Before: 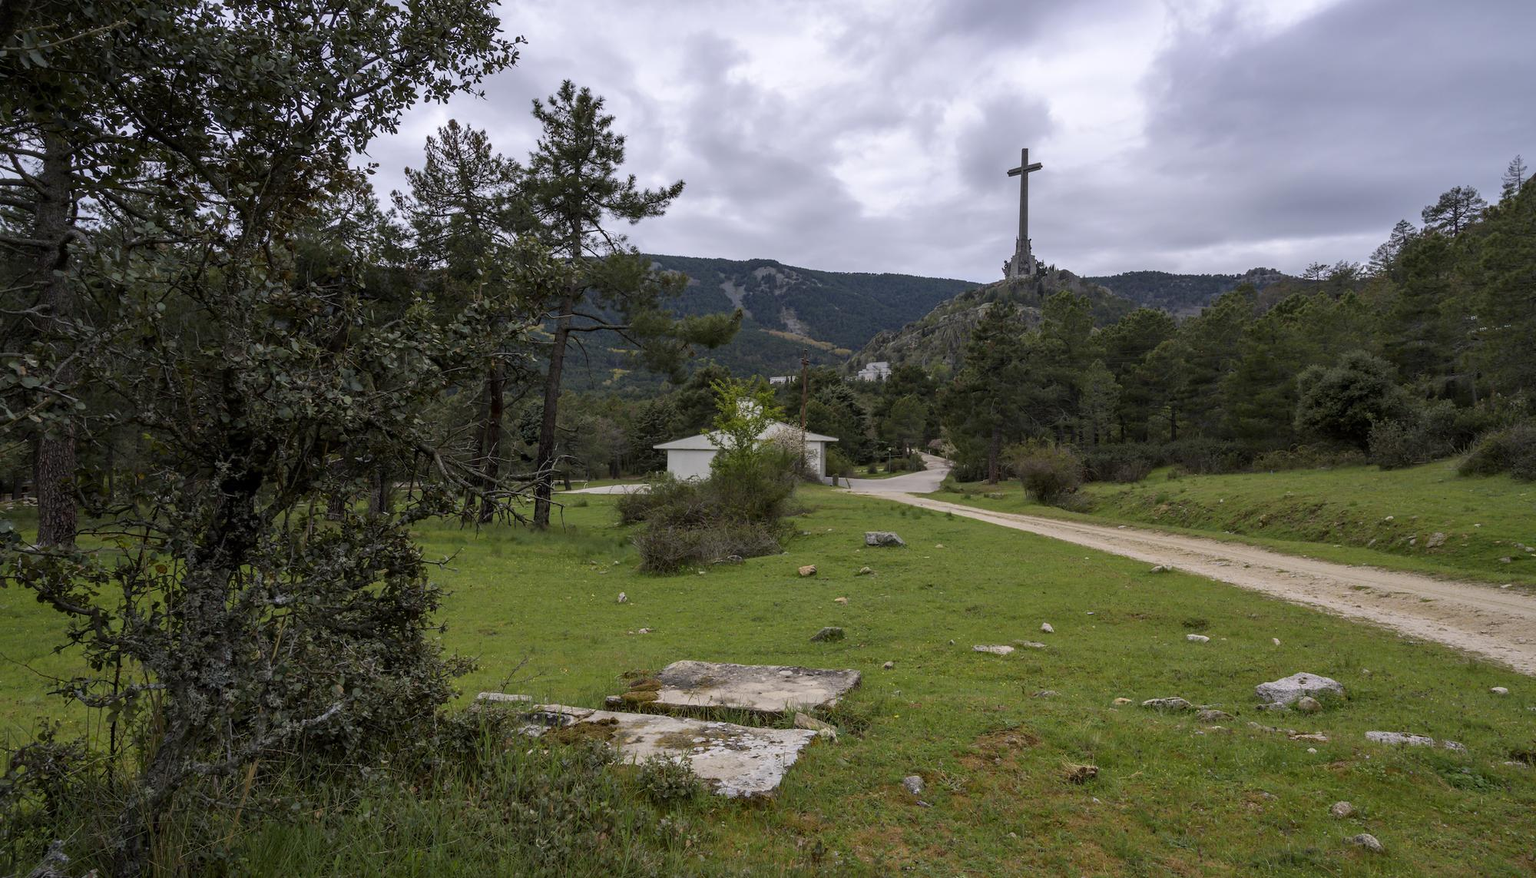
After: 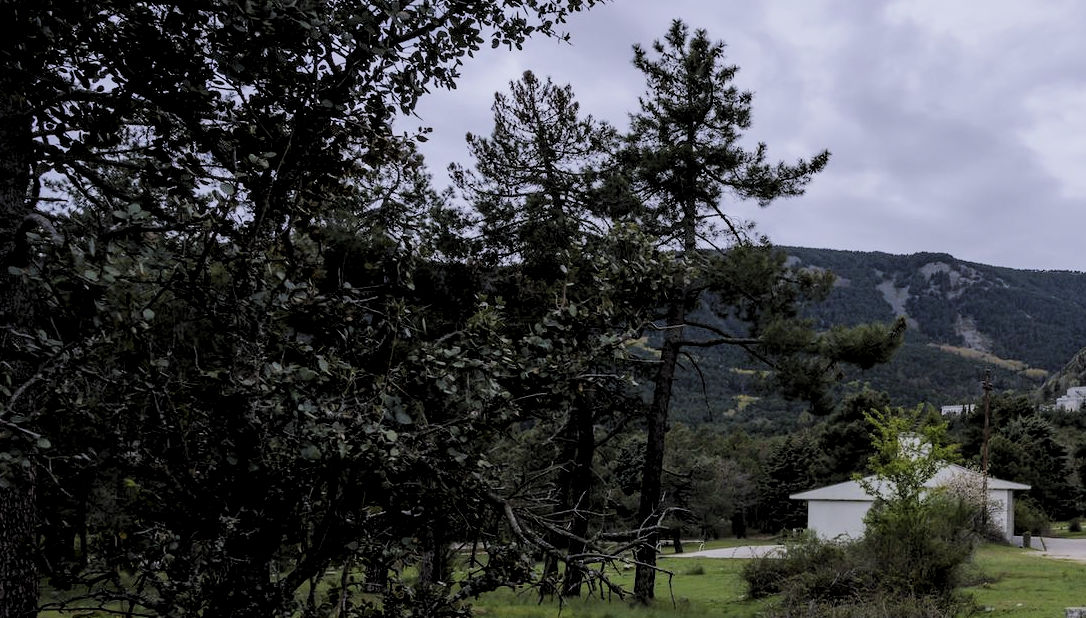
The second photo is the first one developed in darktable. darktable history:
color calibration: illuminant as shot in camera, x 0.358, y 0.373, temperature 4628.91 K
levels: levels [0.062, 0.494, 0.925]
filmic rgb: black relative exposure -7.11 EV, white relative exposure 5.35 EV, hardness 3.02, iterations of high-quality reconstruction 0
exposure: exposure 0.079 EV, compensate exposure bias true, compensate highlight preservation false
crop and rotate: left 3.071%, top 7.493%, right 42.61%, bottom 38.364%
